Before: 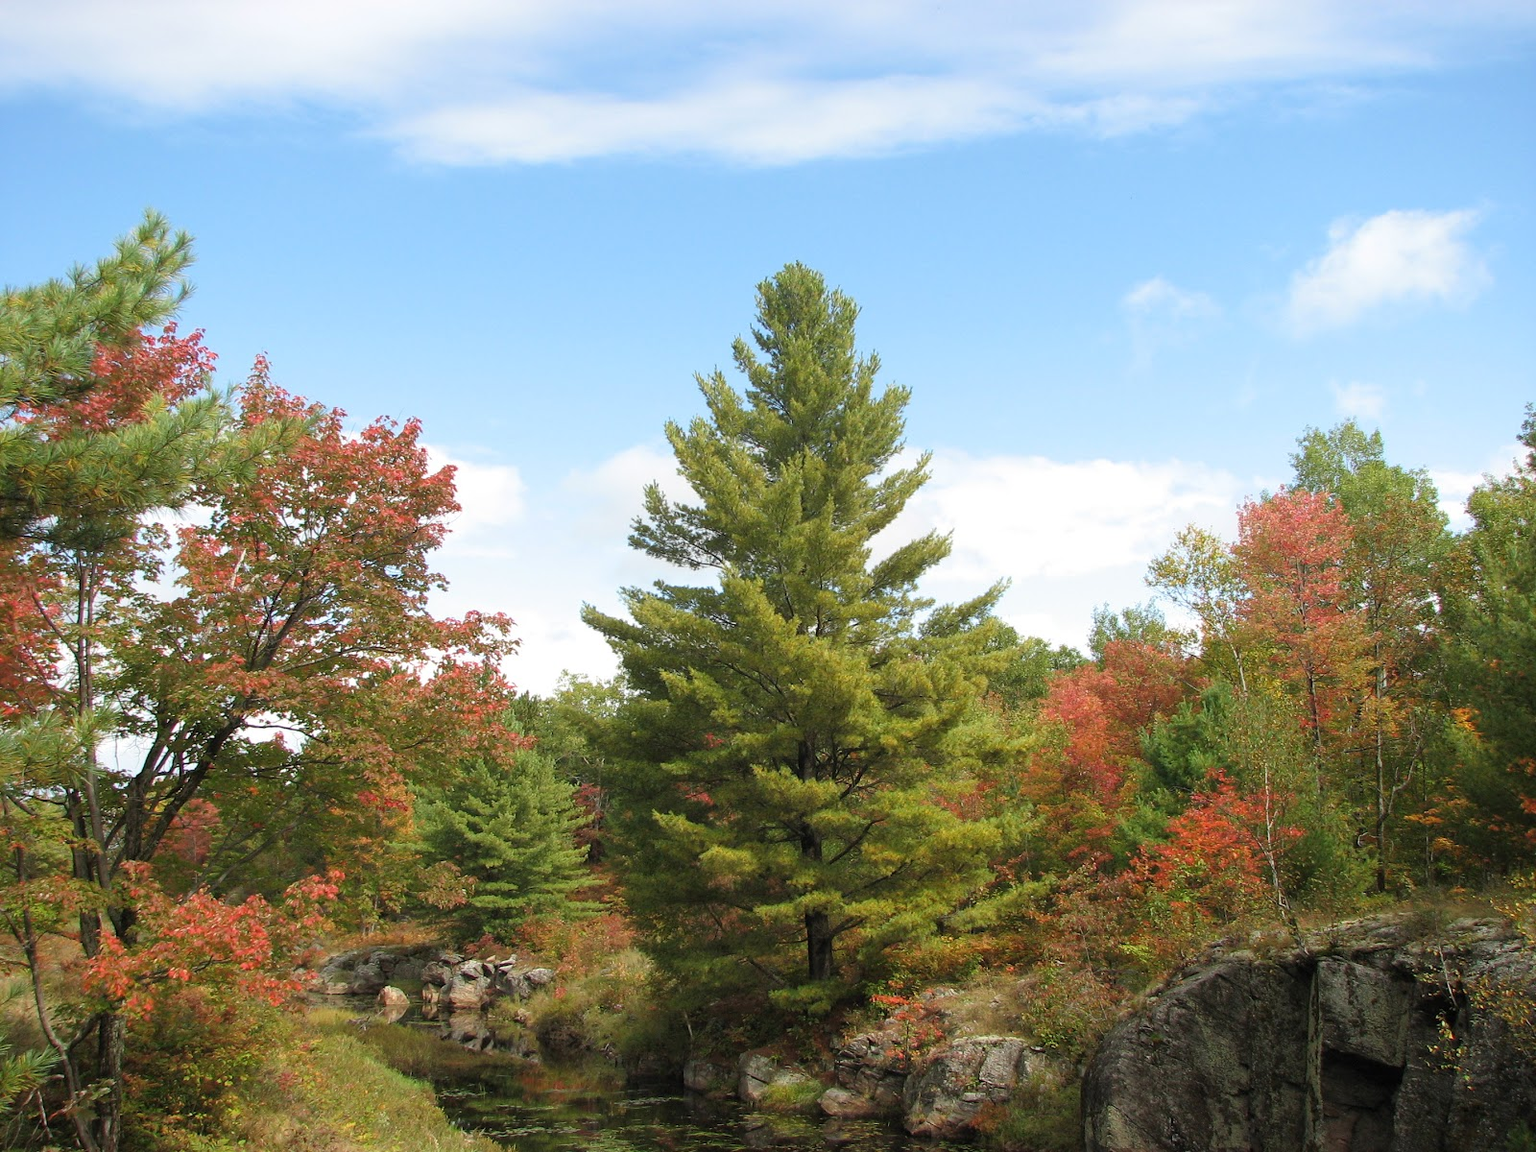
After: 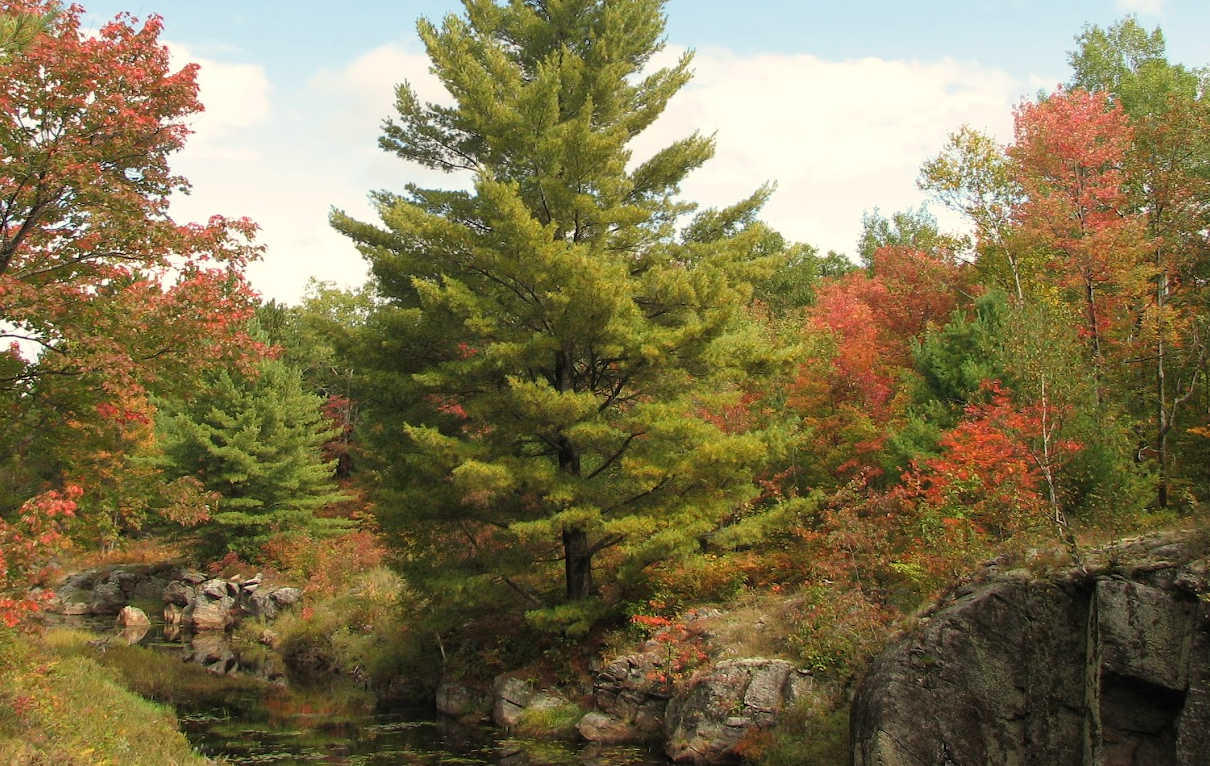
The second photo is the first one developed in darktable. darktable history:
white balance: red 1.045, blue 0.932
crop and rotate: left 17.299%, top 35.115%, right 7.015%, bottom 1.024%
